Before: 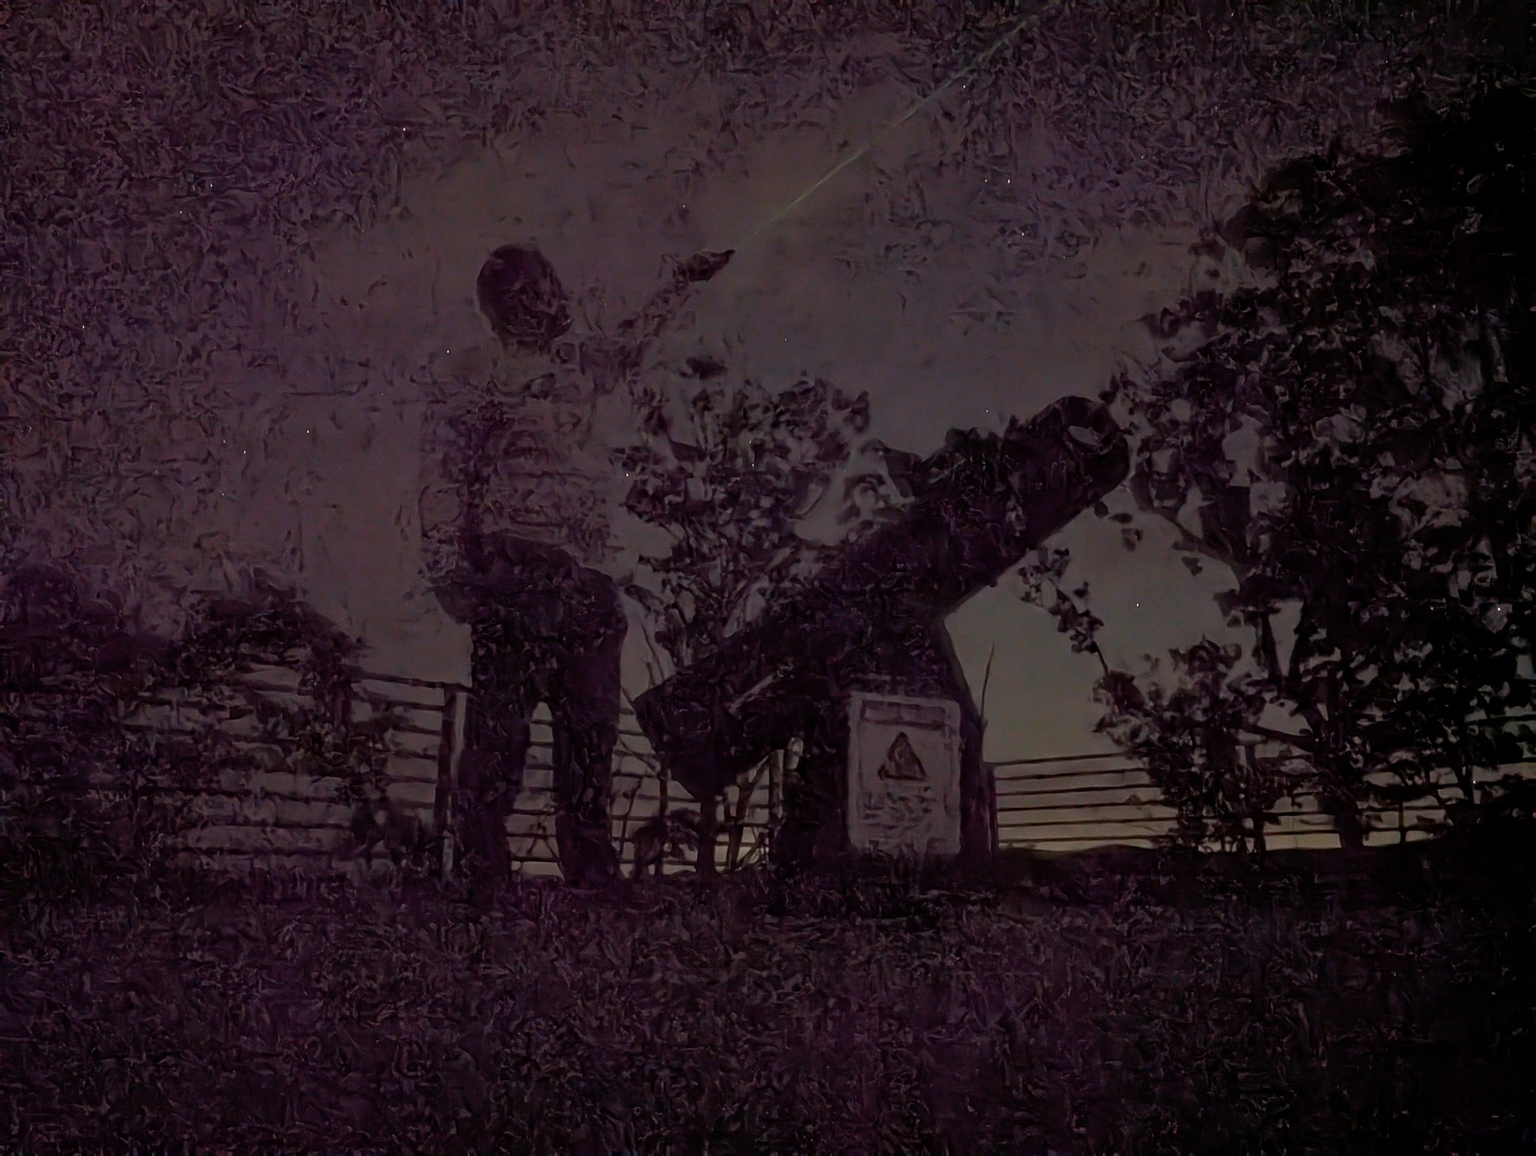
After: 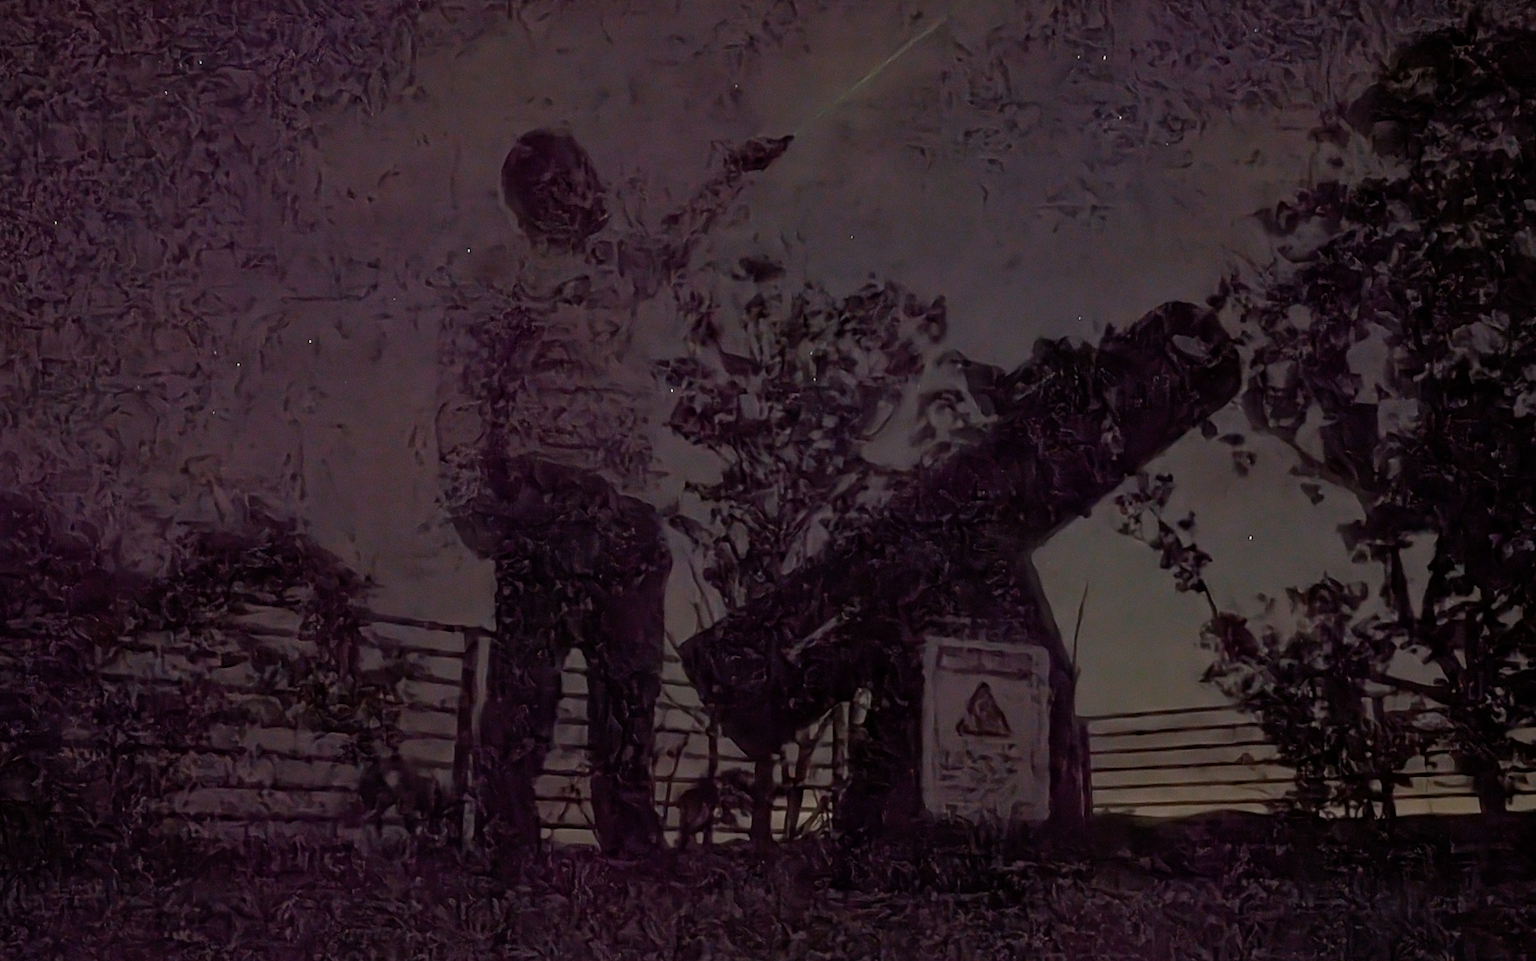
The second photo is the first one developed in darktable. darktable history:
crop and rotate: left 2.282%, top 11.319%, right 9.451%, bottom 15.324%
